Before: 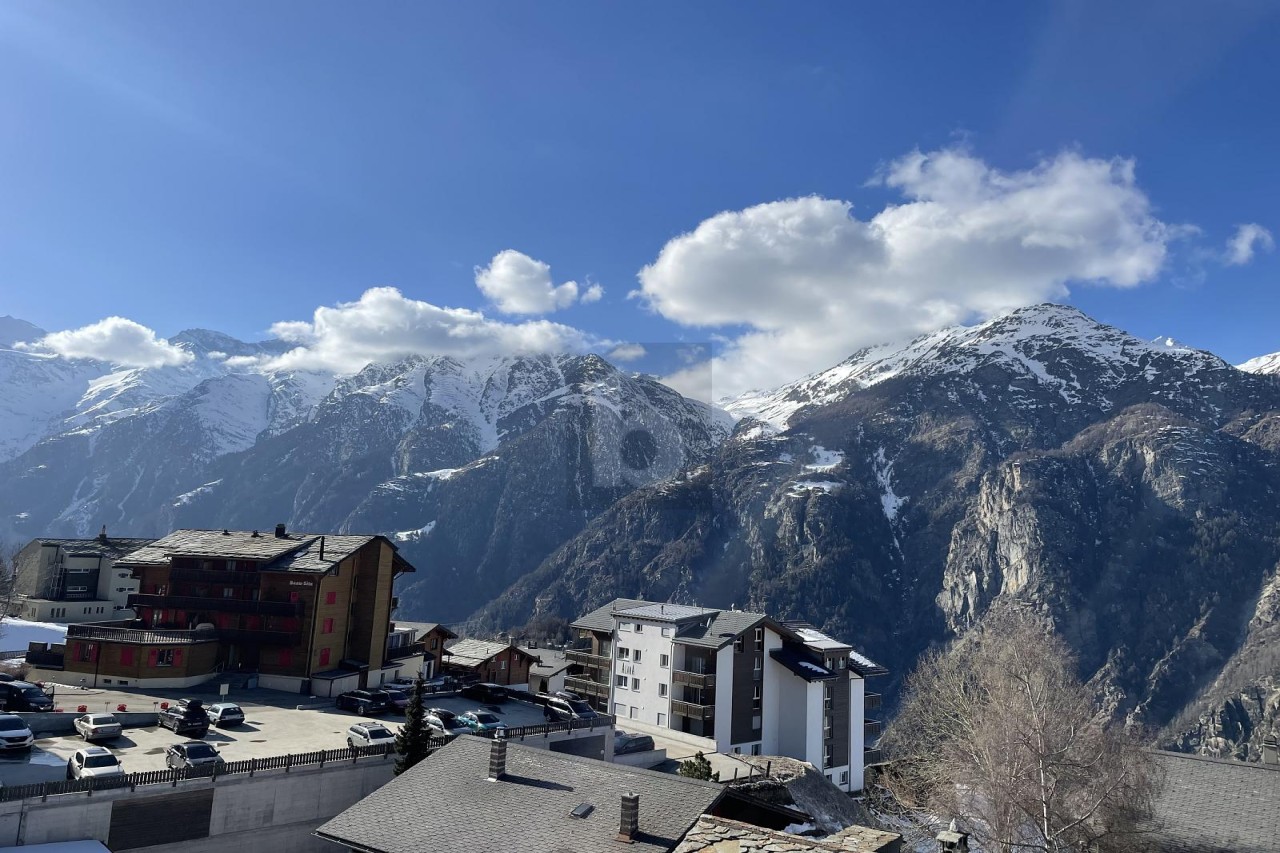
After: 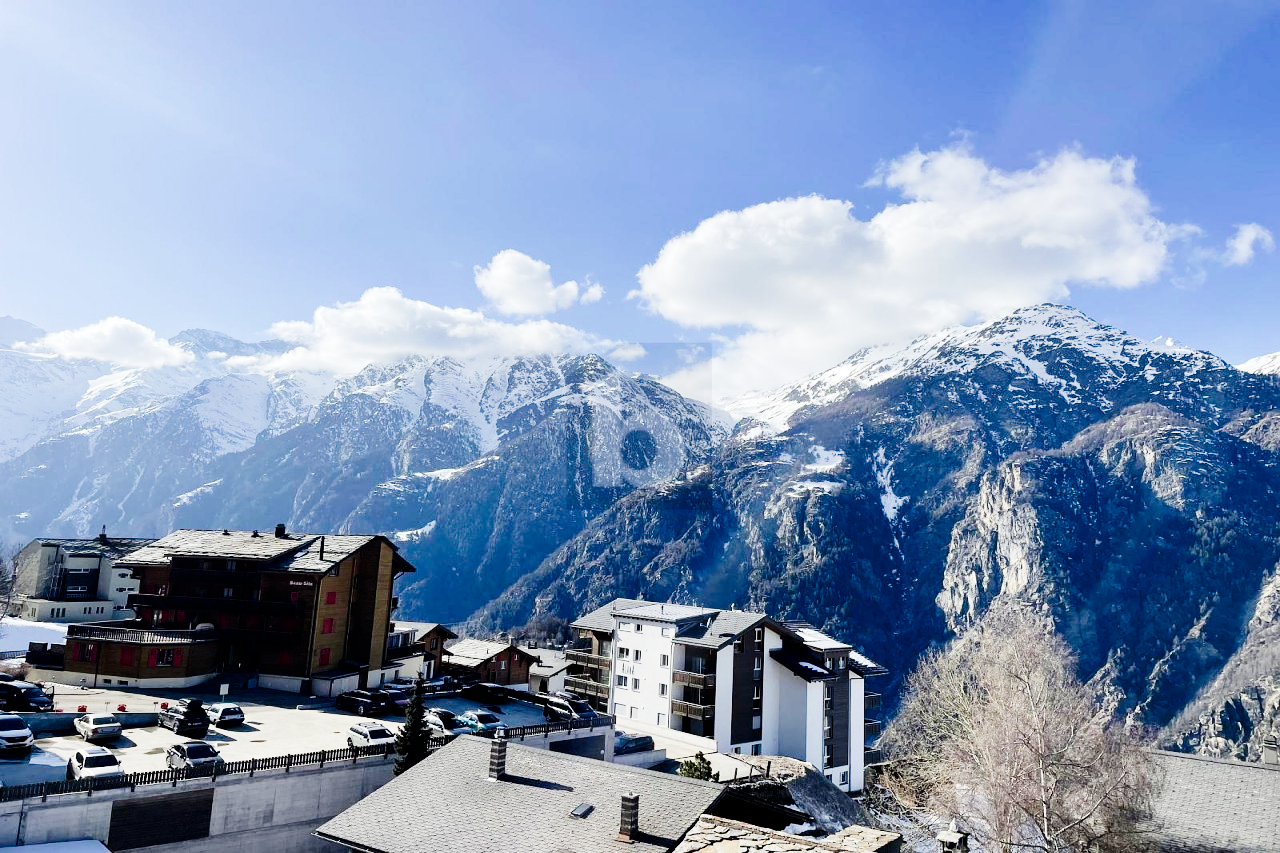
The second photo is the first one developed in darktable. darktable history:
tone curve: curves: ch0 [(0, 0) (0.004, 0) (0.133, 0.071) (0.325, 0.456) (0.832, 0.957) (1, 1)], preserve colors none
